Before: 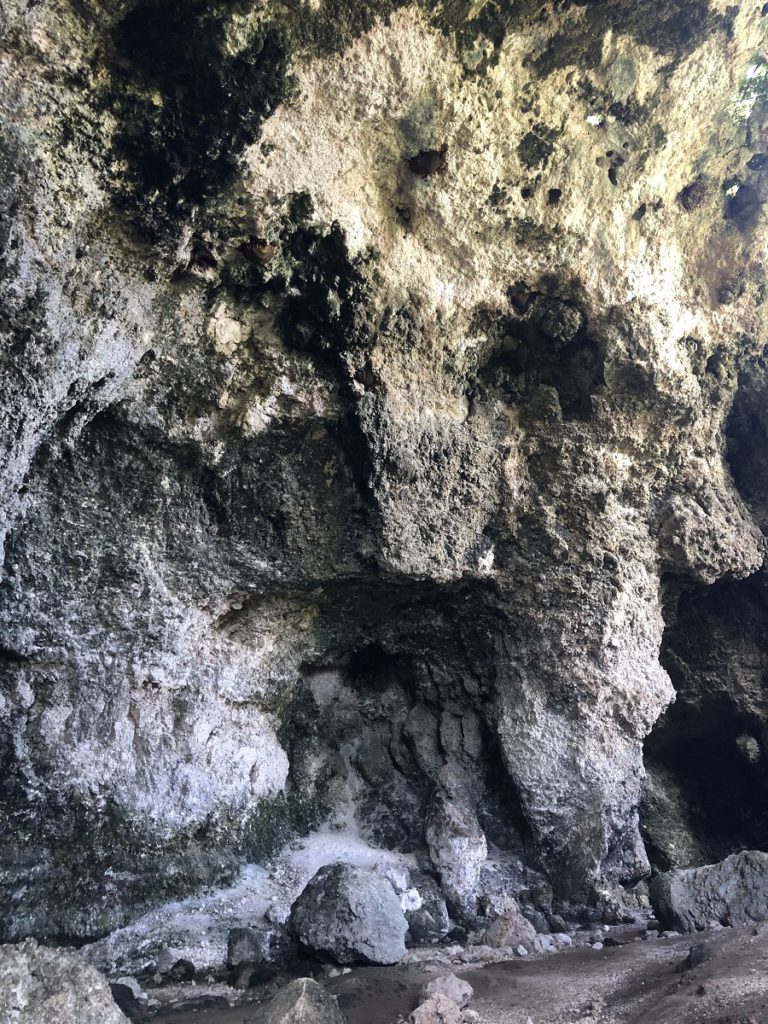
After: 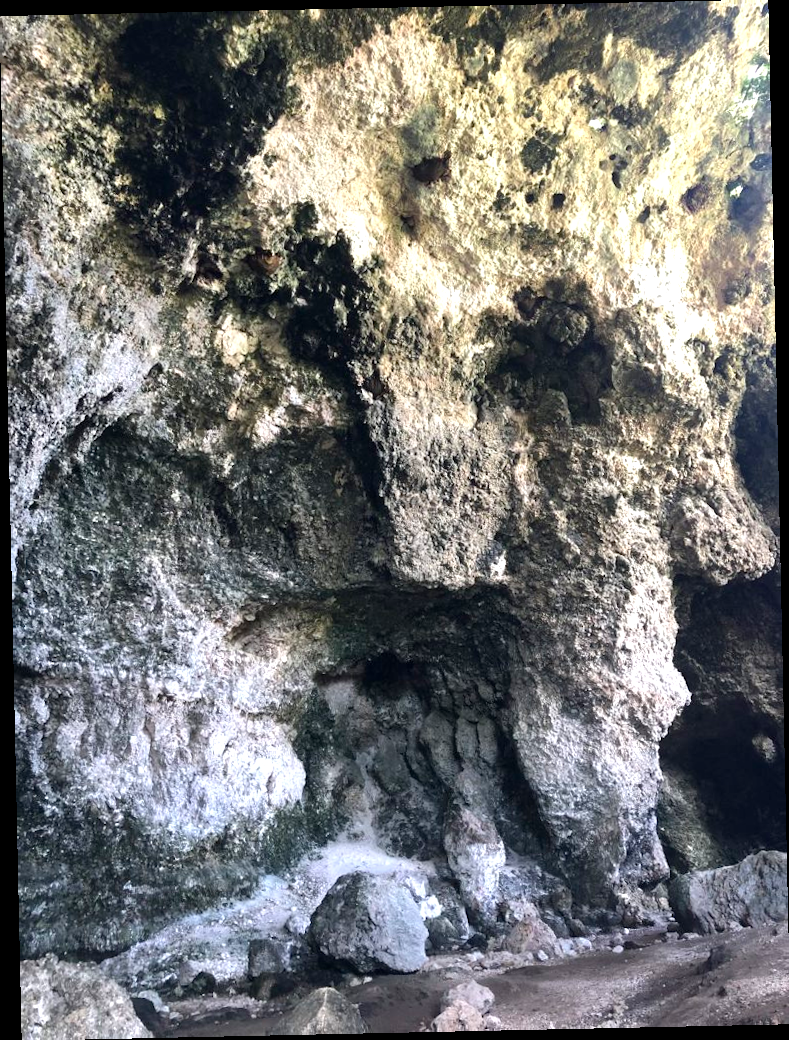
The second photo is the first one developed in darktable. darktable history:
rotate and perspective: rotation -1.24°, automatic cropping off
exposure: black level correction 0.001, exposure 0.5 EV, compensate exposure bias true, compensate highlight preservation false
